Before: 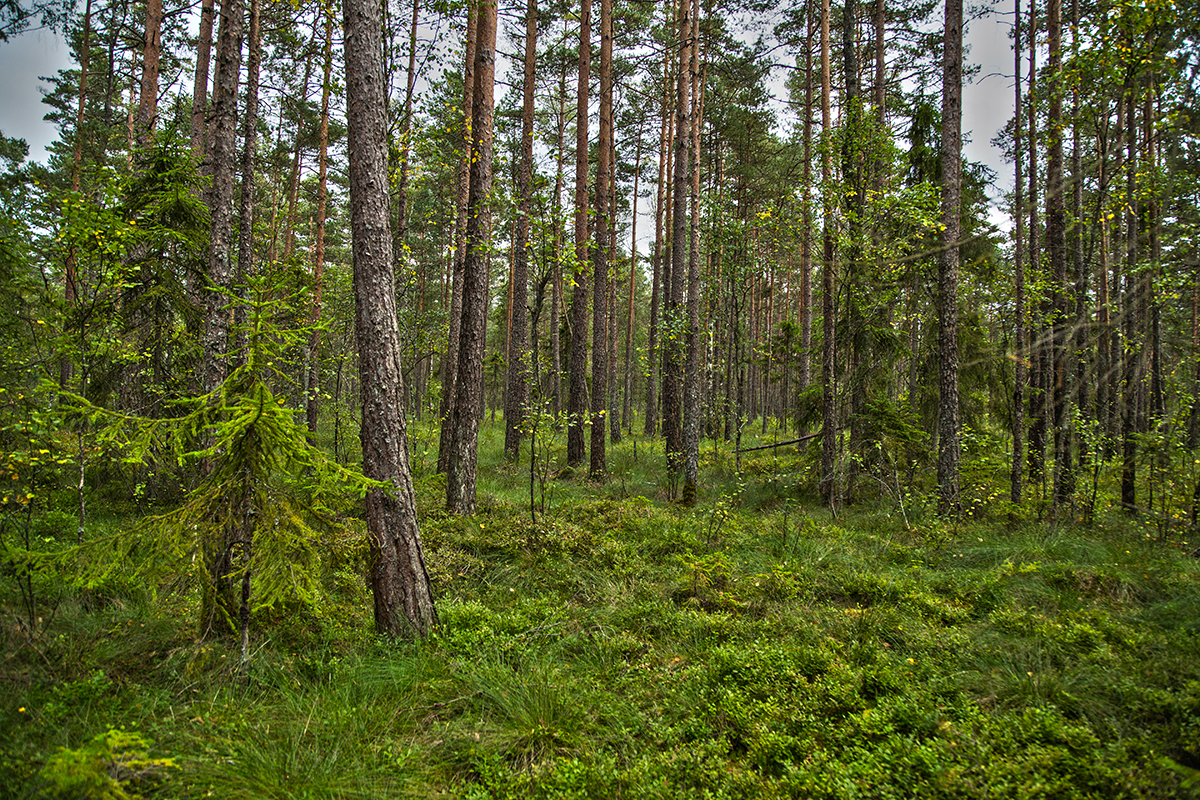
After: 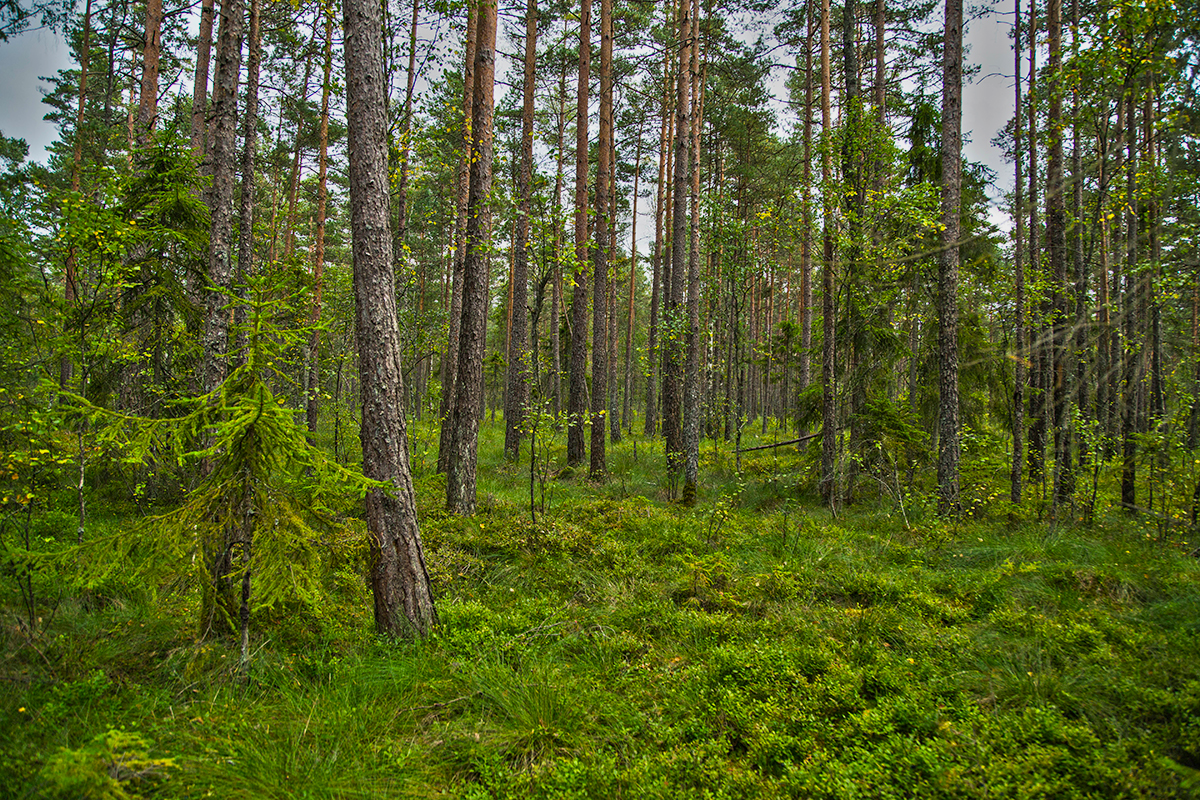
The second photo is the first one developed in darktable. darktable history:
color balance rgb: shadows lift › chroma 2.036%, shadows lift › hue 220.54°, linear chroma grading › global chroma 14.401%, perceptual saturation grading › global saturation 0.619%, contrast -9.874%
